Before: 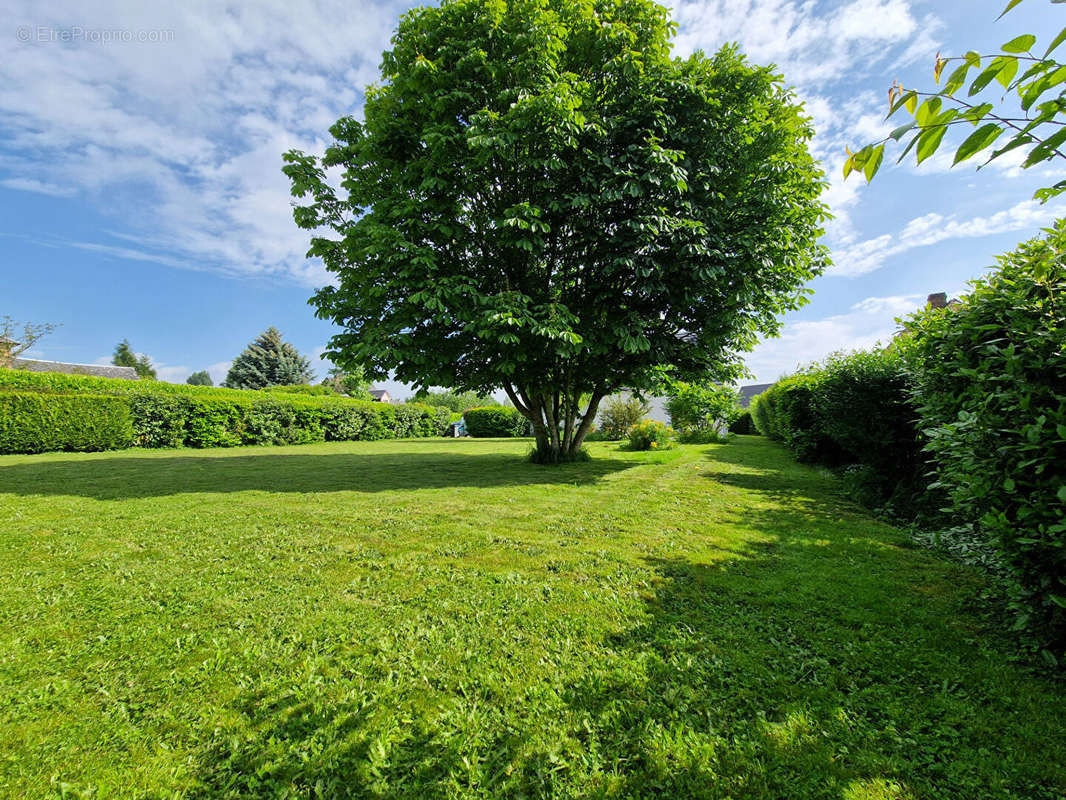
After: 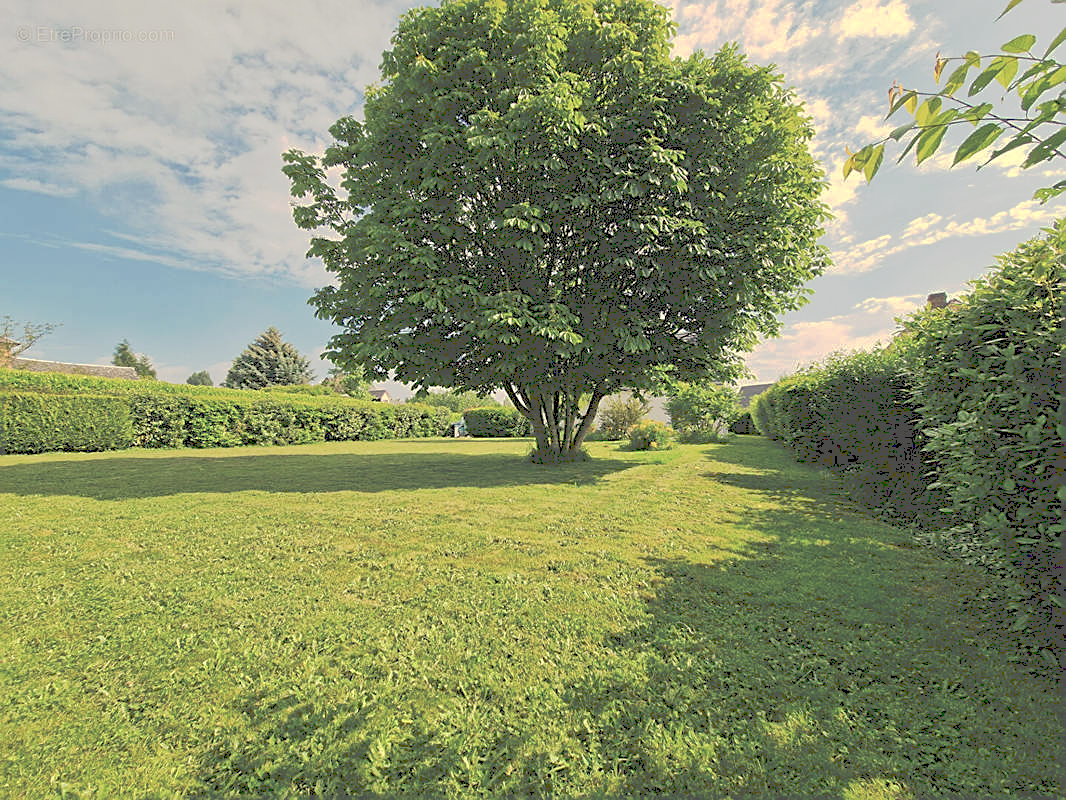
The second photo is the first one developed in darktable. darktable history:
tone curve: curves: ch0 [(0, 0) (0.003, 0.313) (0.011, 0.317) (0.025, 0.317) (0.044, 0.322) (0.069, 0.327) (0.1, 0.335) (0.136, 0.347) (0.177, 0.364) (0.224, 0.384) (0.277, 0.421) (0.335, 0.459) (0.399, 0.501) (0.468, 0.554) (0.543, 0.611) (0.623, 0.679) (0.709, 0.751) (0.801, 0.804) (0.898, 0.844) (1, 1)], preserve colors none
sharpen: on, module defaults
white balance: red 1.123, blue 0.83
